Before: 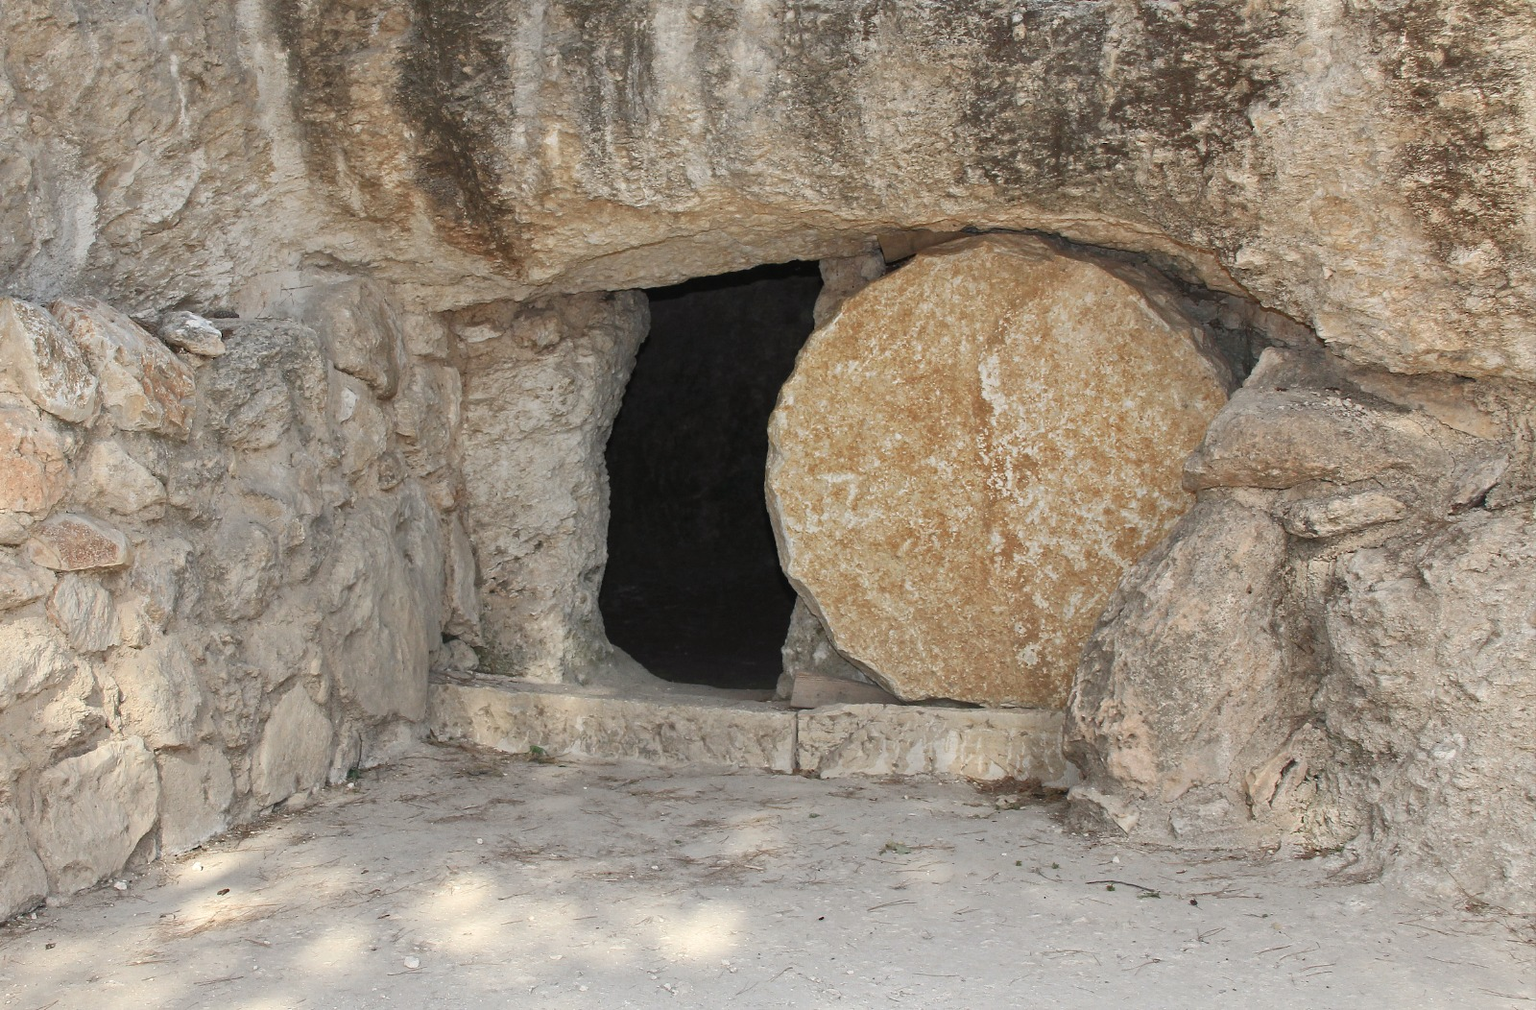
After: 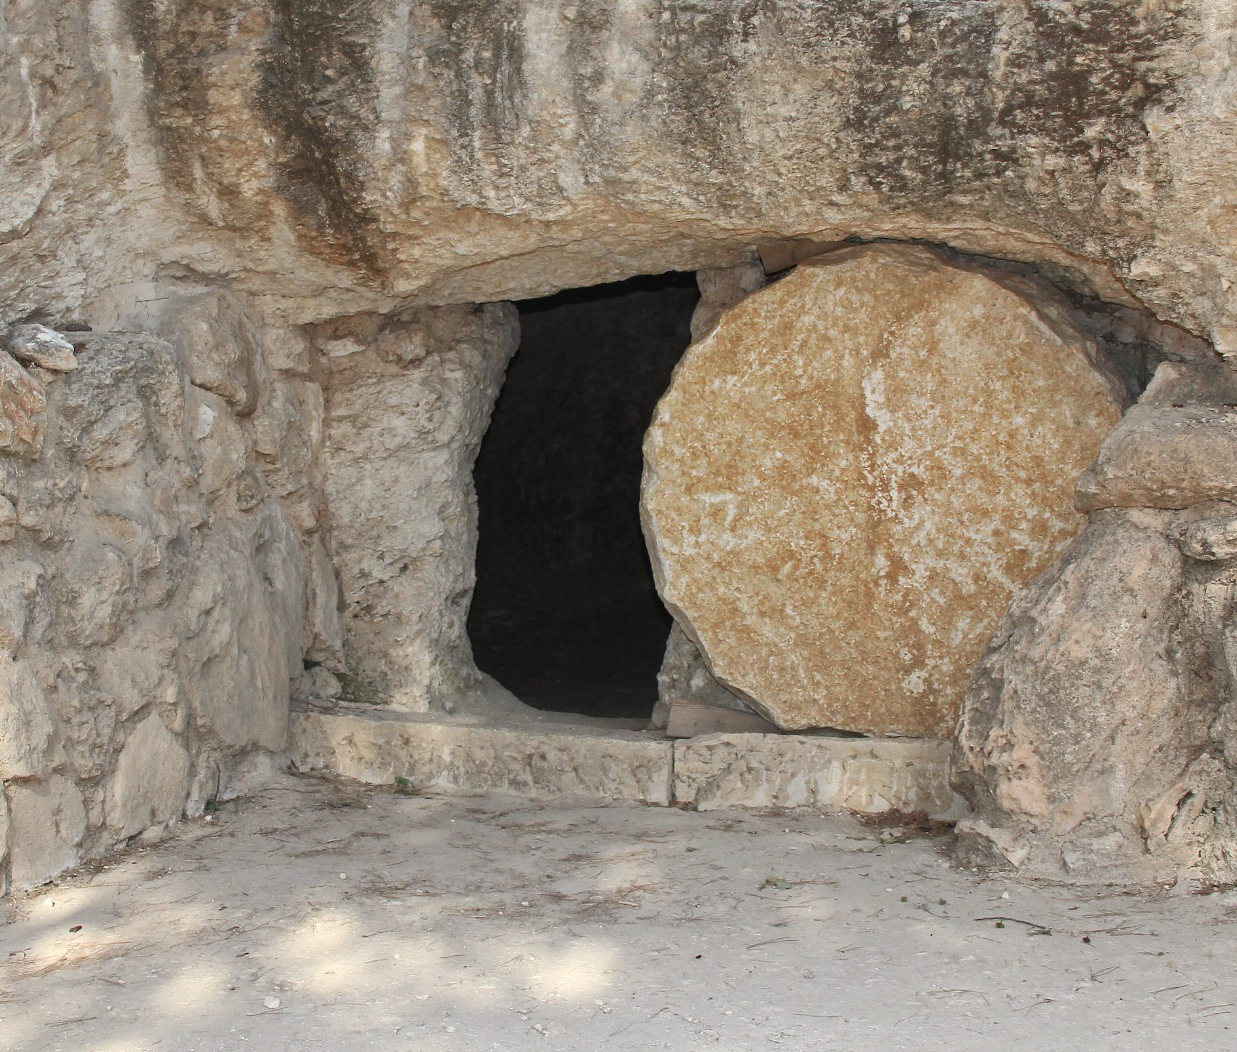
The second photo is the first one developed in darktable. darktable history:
crop: left 9.847%, right 12.82%
